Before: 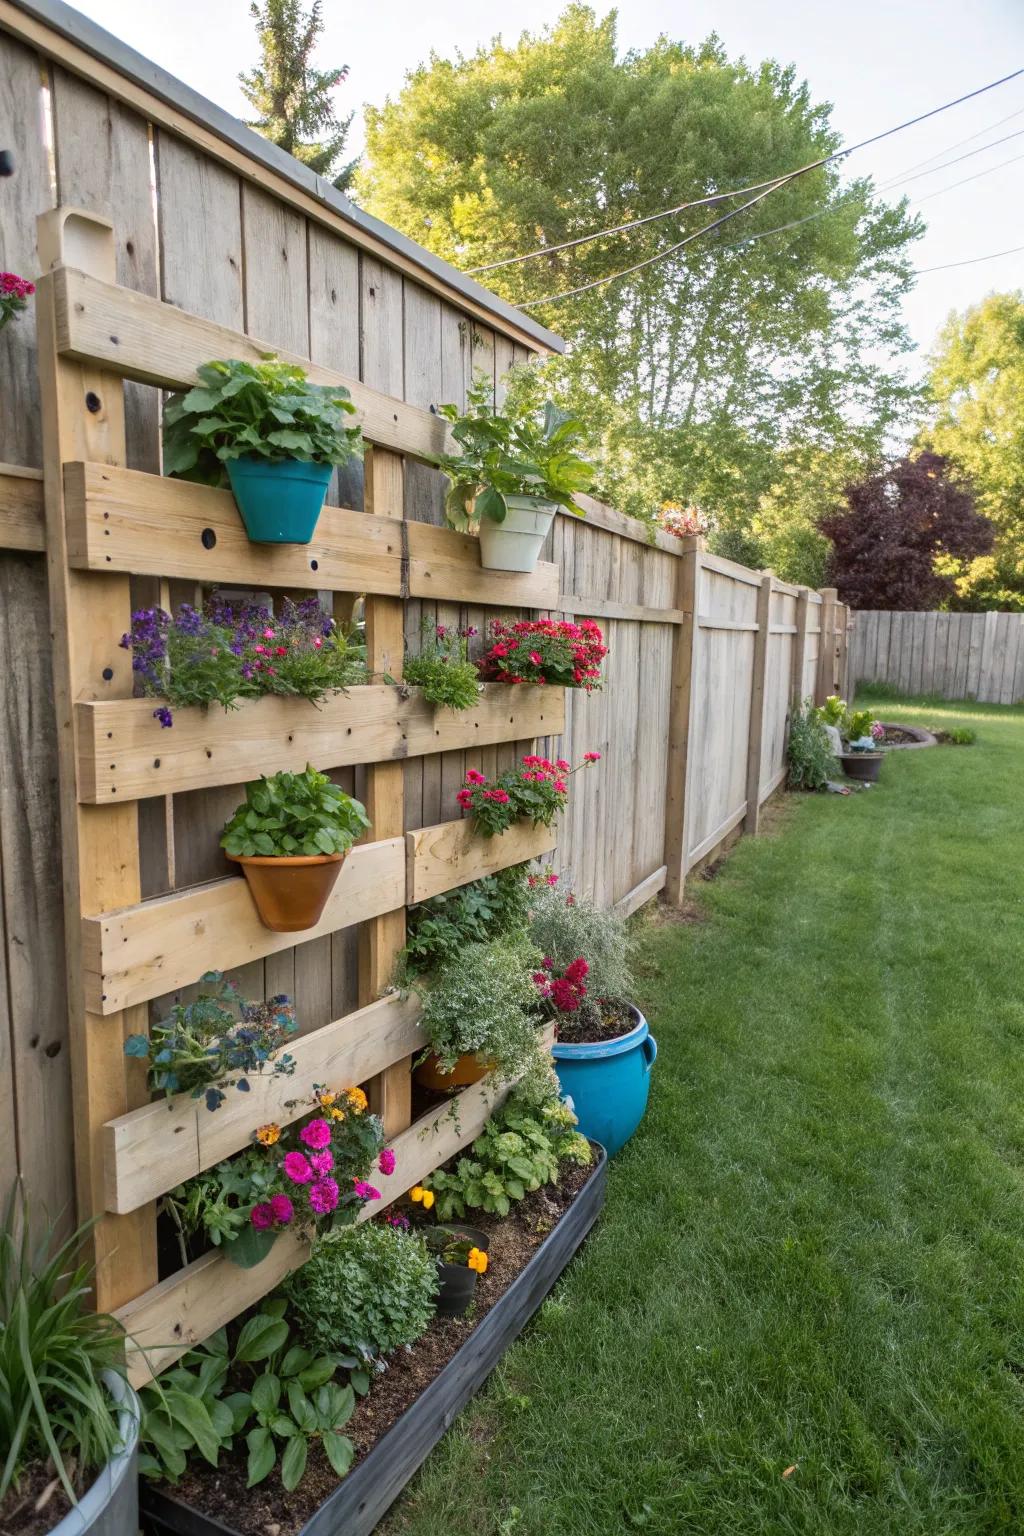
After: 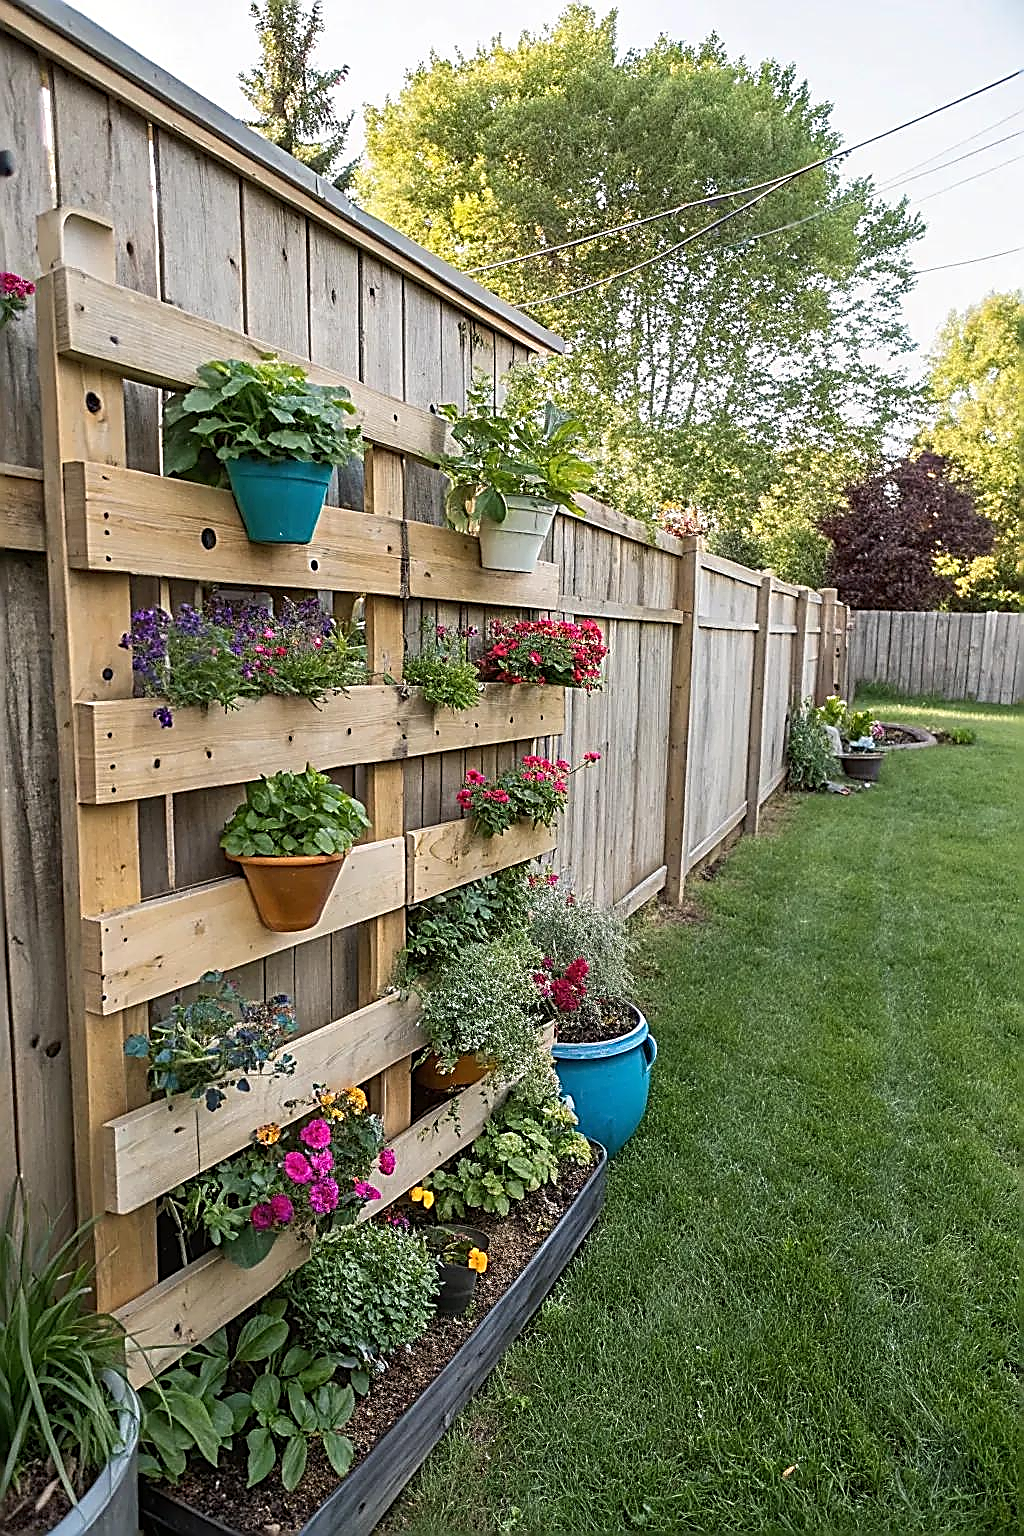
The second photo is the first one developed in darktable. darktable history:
sharpen: amount 1.994
